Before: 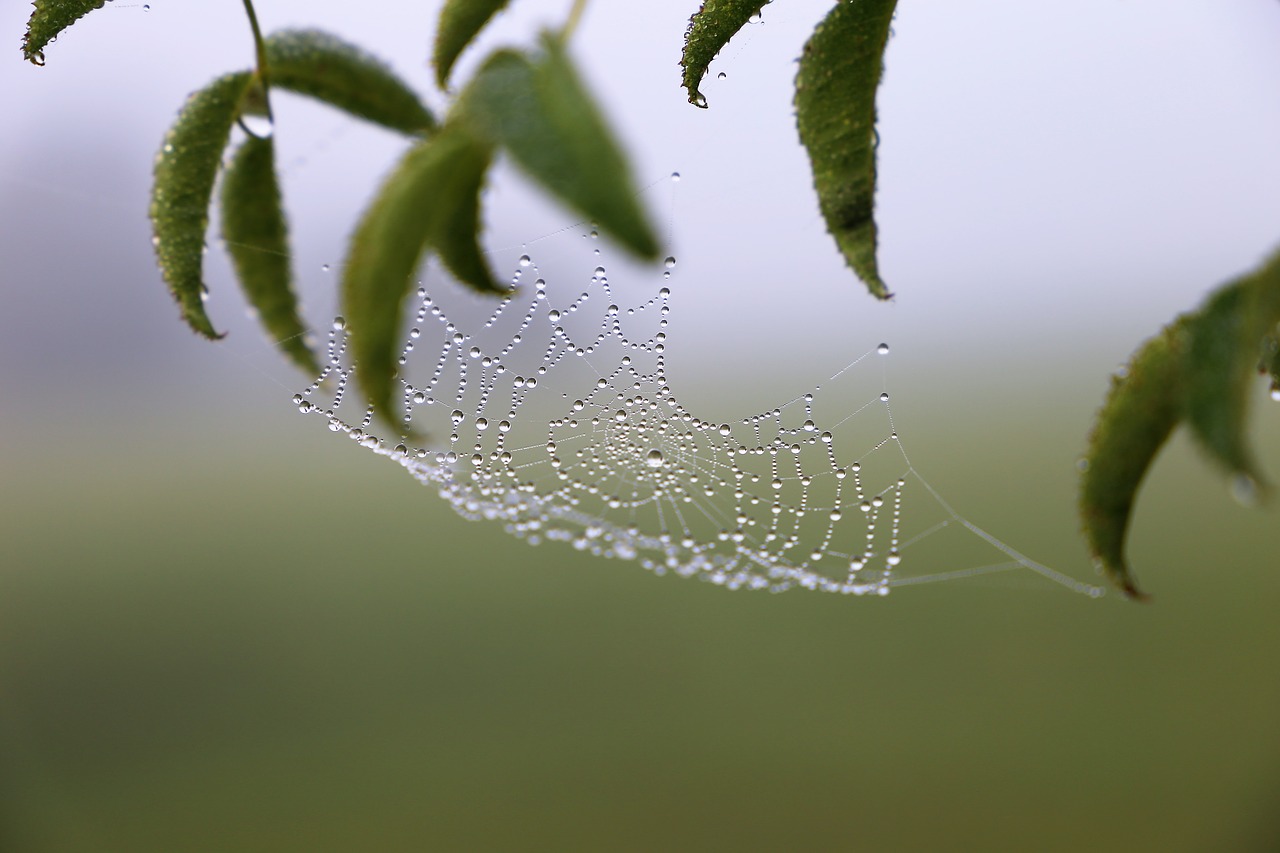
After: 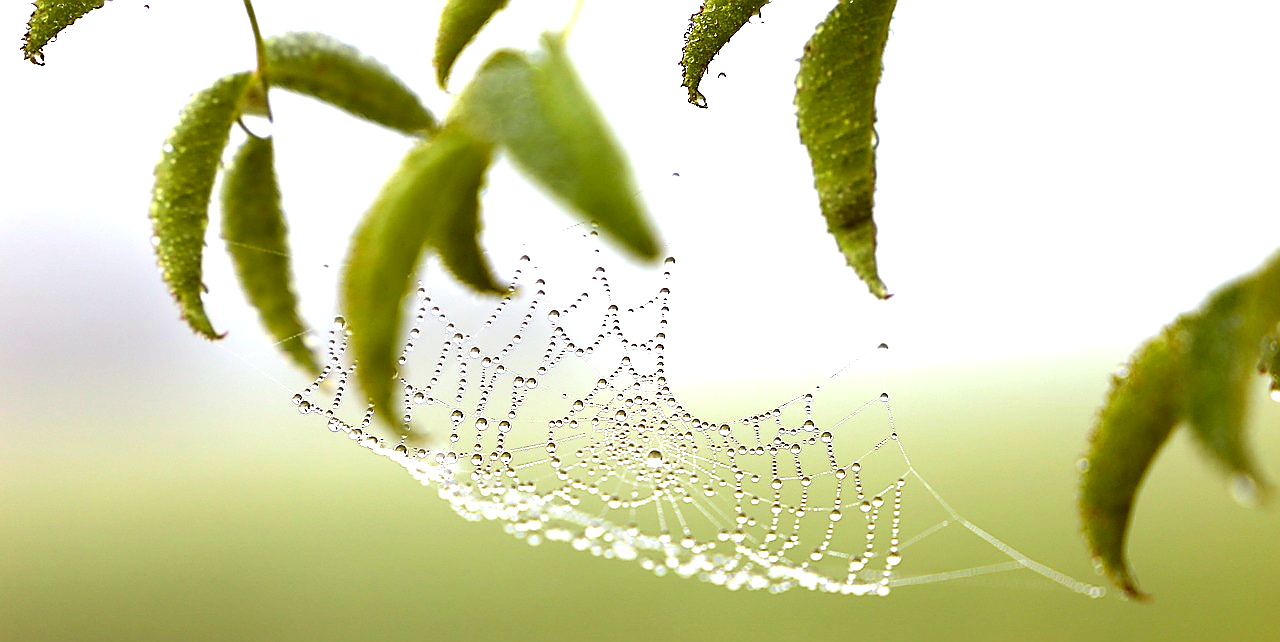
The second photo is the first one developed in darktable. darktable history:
color correction: highlights a* -5.27, highlights b* 9.8, shadows a* 9.29, shadows b* 25.05
crop: bottom 24.656%
exposure: black level correction 0, exposure 1.459 EV, compensate highlight preservation false
sharpen: radius 1.353, amount 1.241, threshold 0.611
